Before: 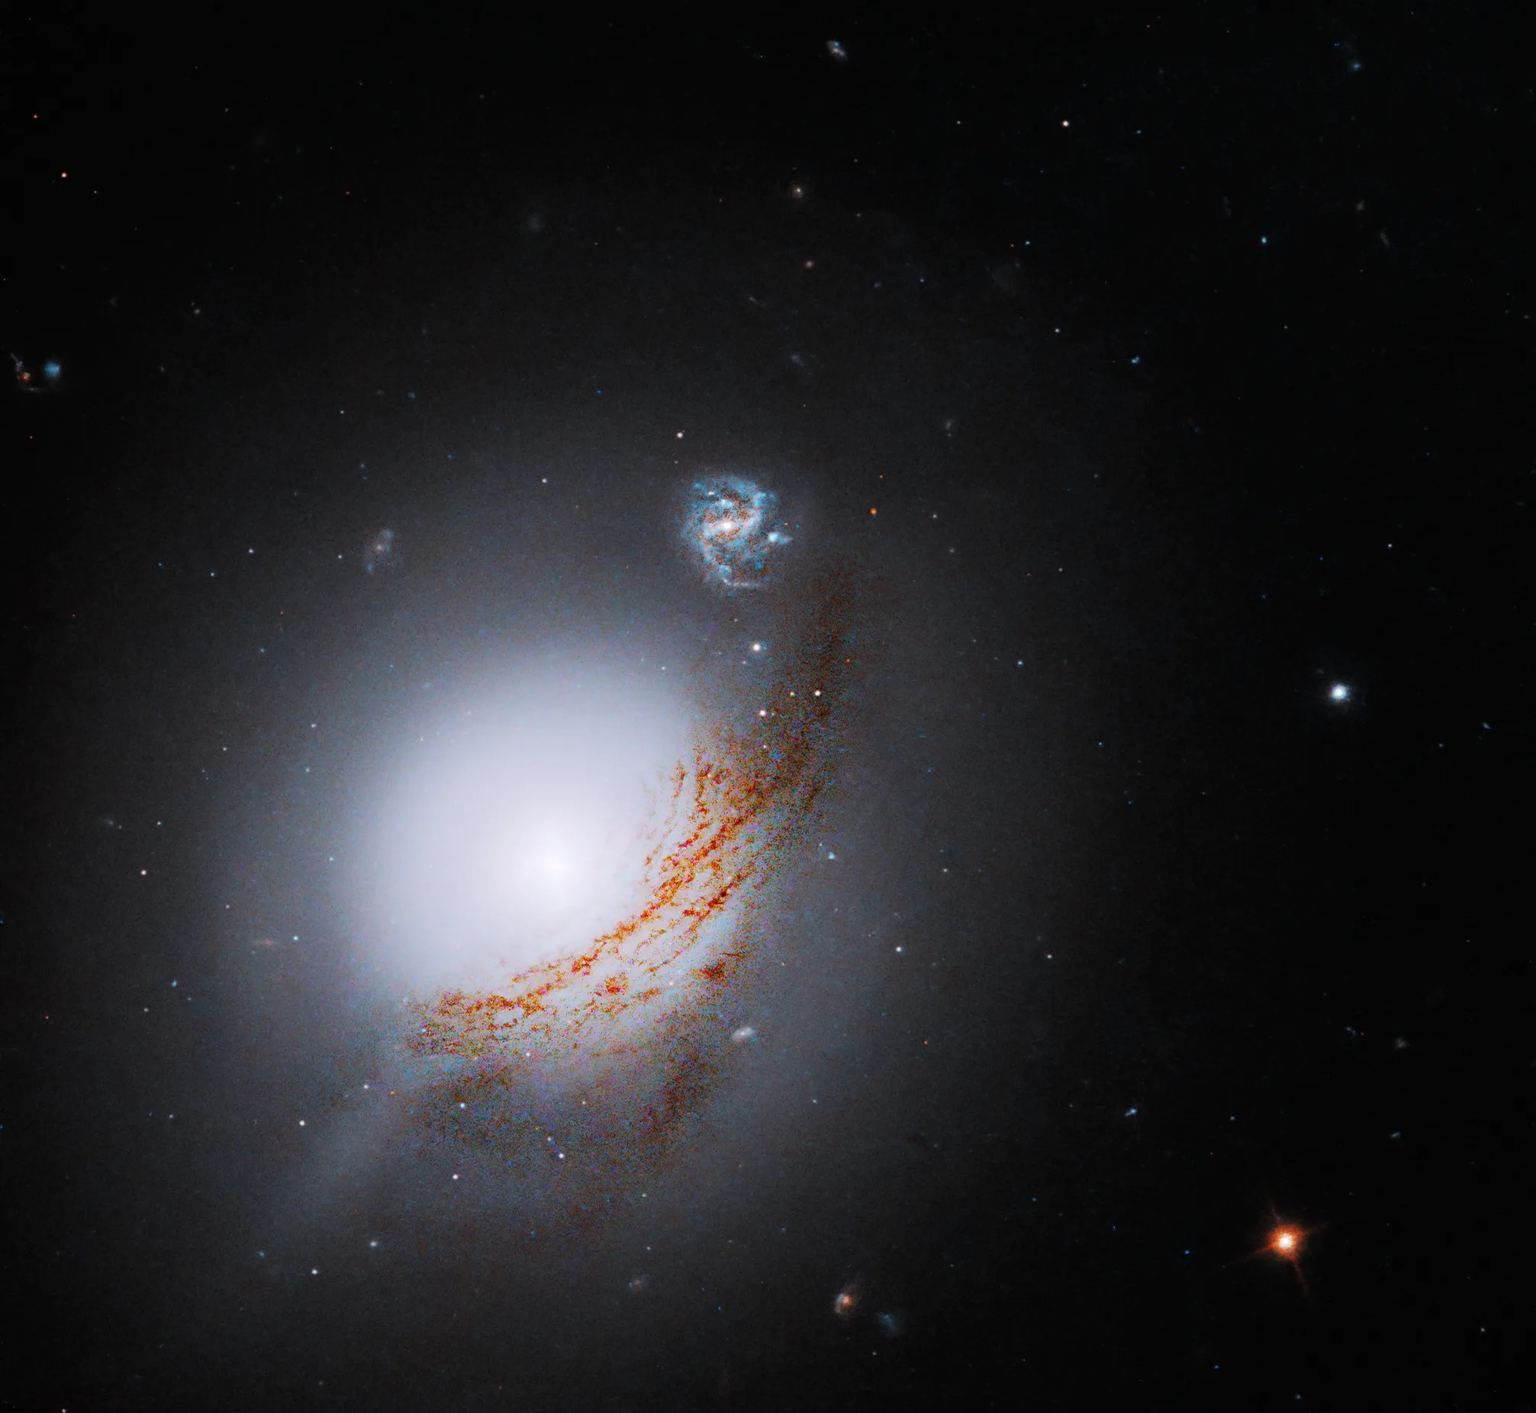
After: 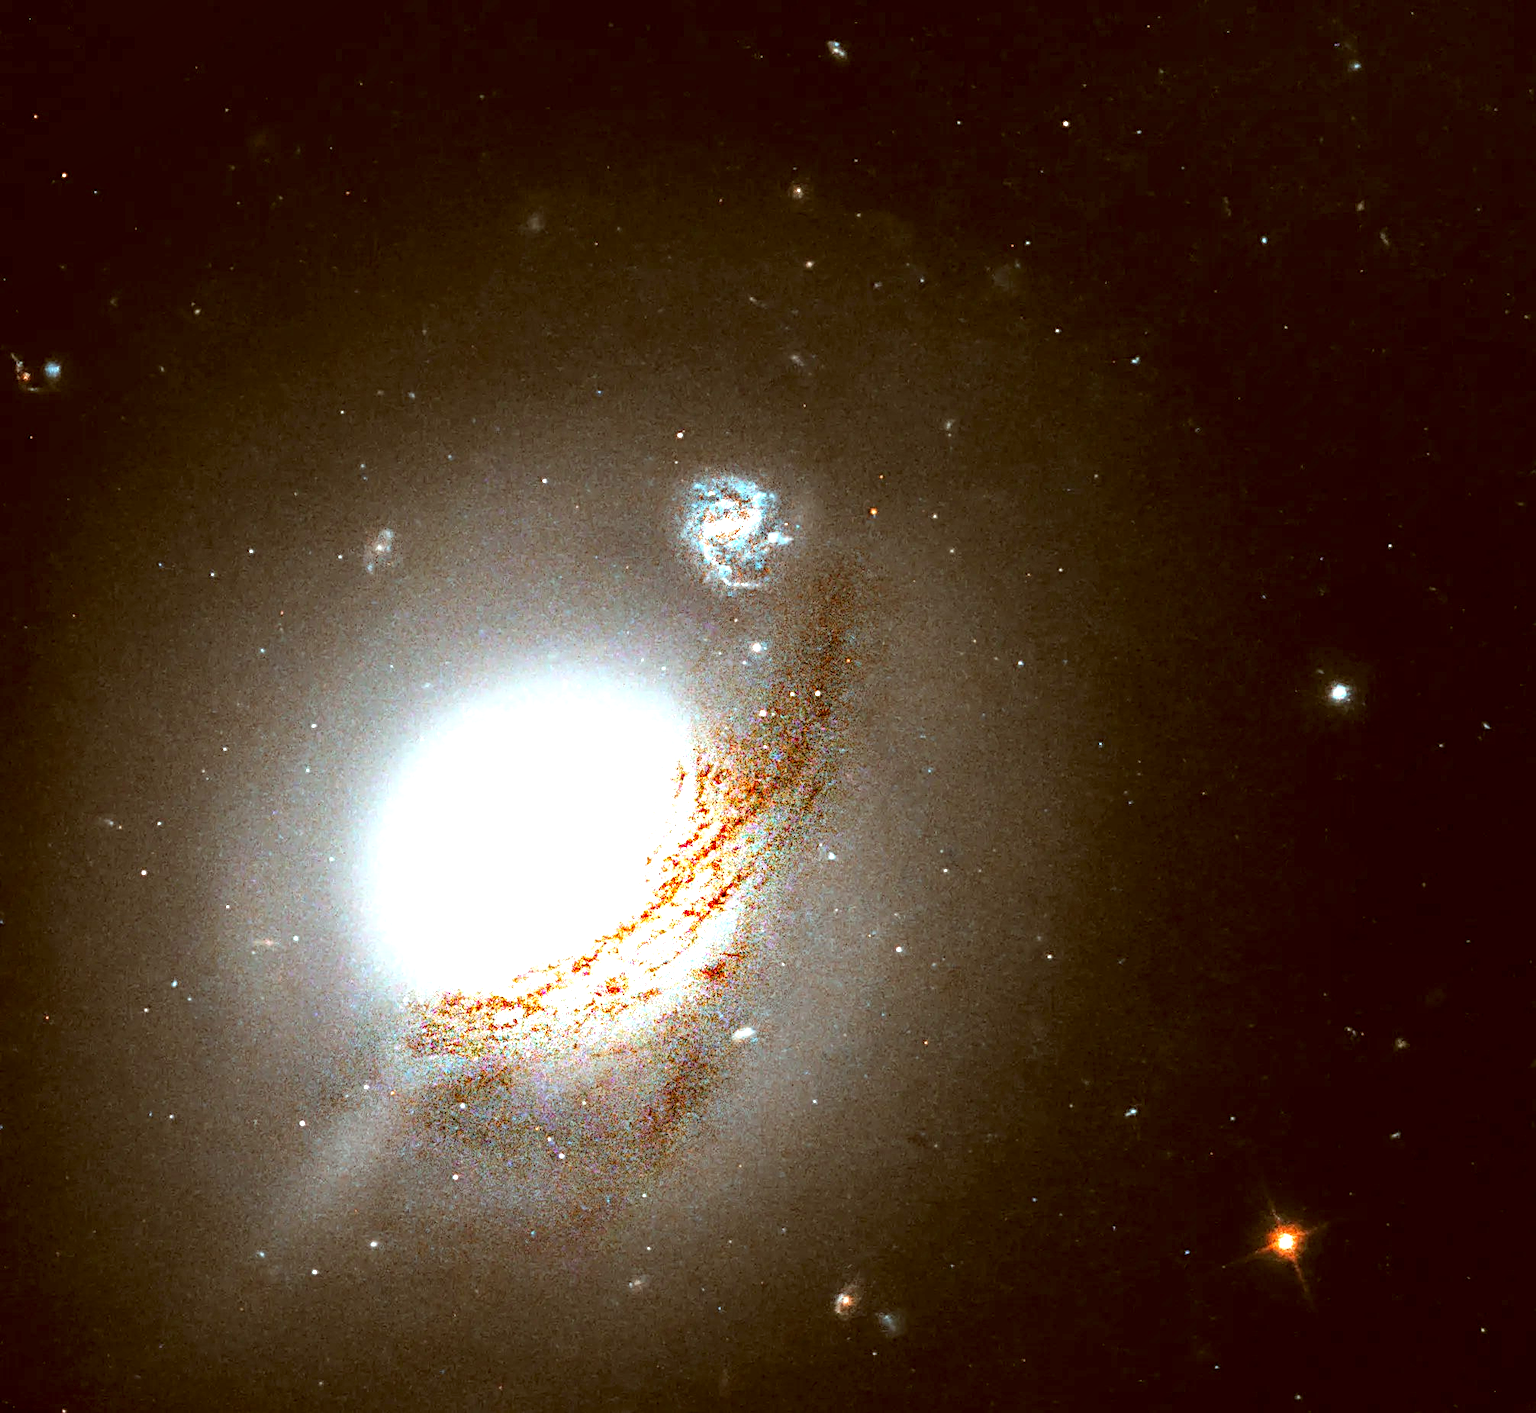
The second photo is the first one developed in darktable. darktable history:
color correction: highlights a* -5.94, highlights b* 9.48, shadows a* 10.12, shadows b* 23.94
base curve: exposure shift 0, preserve colors none
local contrast: highlights 20%, detail 150%
exposure: black level correction 0, exposure 1.388 EV, compensate exposure bias true, compensate highlight preservation false
sharpen: radius 3.119
